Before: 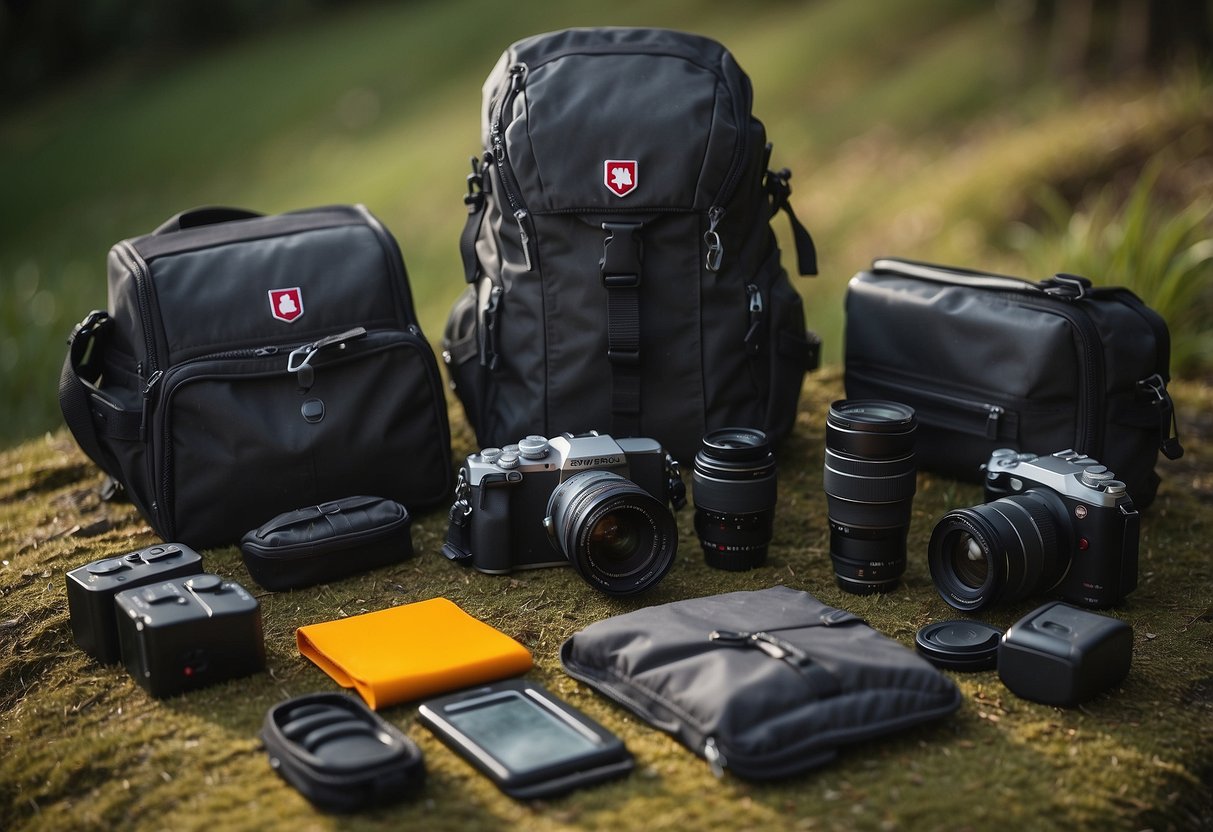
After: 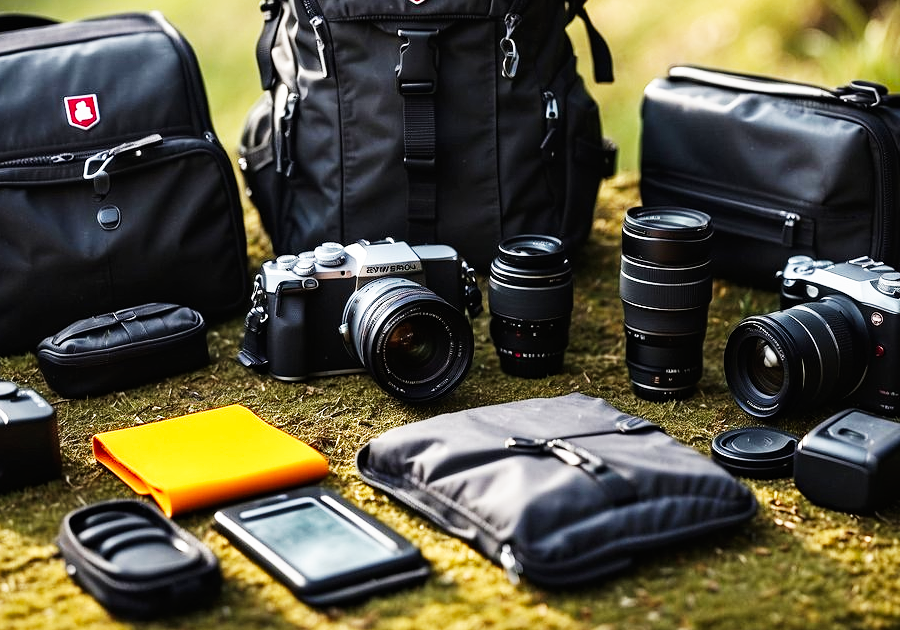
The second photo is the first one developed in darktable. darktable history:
contrast equalizer: octaves 7, y [[0.509, 0.514, 0.523, 0.542, 0.578, 0.603], [0.5 ×6], [0.509, 0.514, 0.523, 0.542, 0.578, 0.603], [0.001, 0.002, 0.003, 0.005, 0.01, 0.013], [0.001, 0.002, 0.003, 0.005, 0.01, 0.013]]
crop: left 16.825%, top 23.248%, right 8.92%
base curve: curves: ch0 [(0, 0) (0.007, 0.004) (0.027, 0.03) (0.046, 0.07) (0.207, 0.54) (0.442, 0.872) (0.673, 0.972) (1, 1)], preserve colors none
